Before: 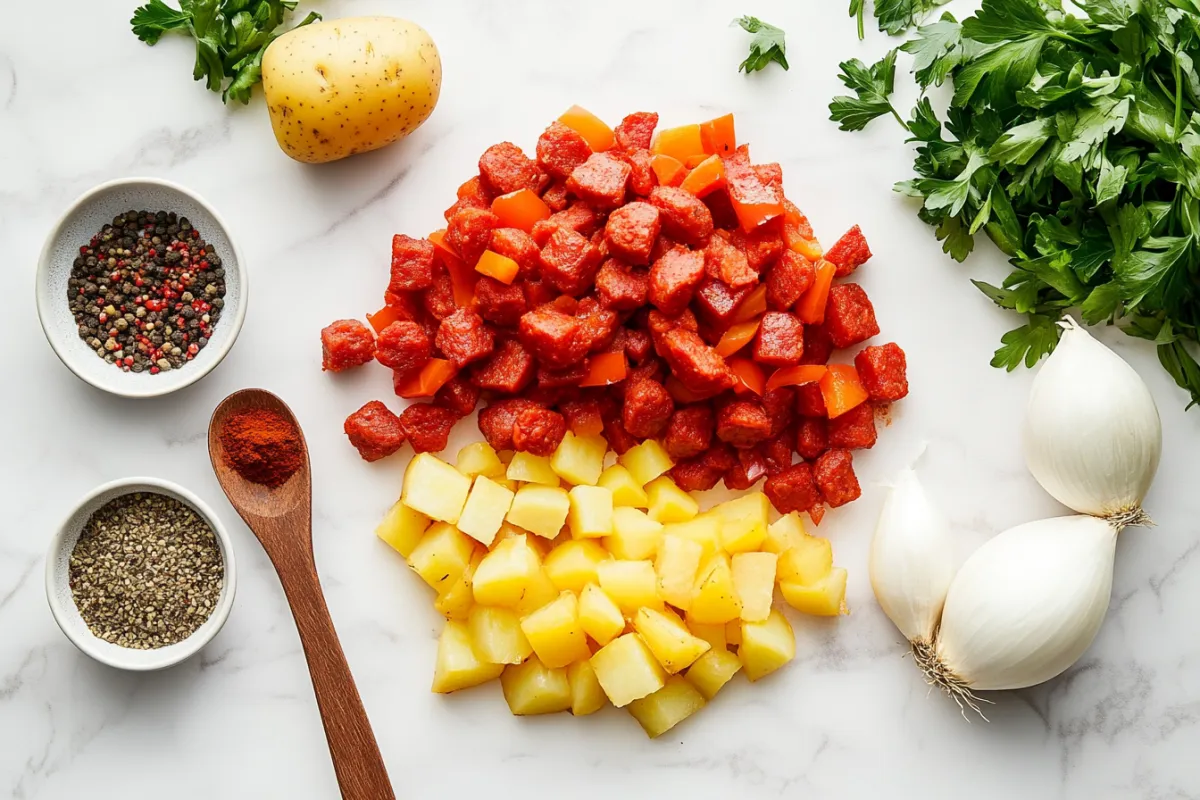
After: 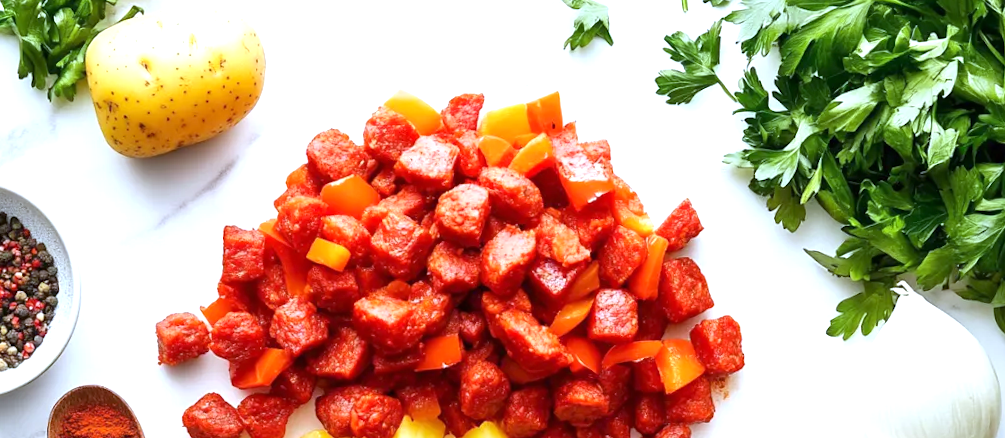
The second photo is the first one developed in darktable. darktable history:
exposure: black level correction 0, exposure 0.7 EV, compensate exposure bias true, compensate highlight preservation false
rotate and perspective: rotation -2.12°, lens shift (vertical) 0.009, lens shift (horizontal) -0.008, automatic cropping original format, crop left 0.036, crop right 0.964, crop top 0.05, crop bottom 0.959
white balance: red 0.926, green 1.003, blue 1.133
crop and rotate: left 11.812%, bottom 42.776%
